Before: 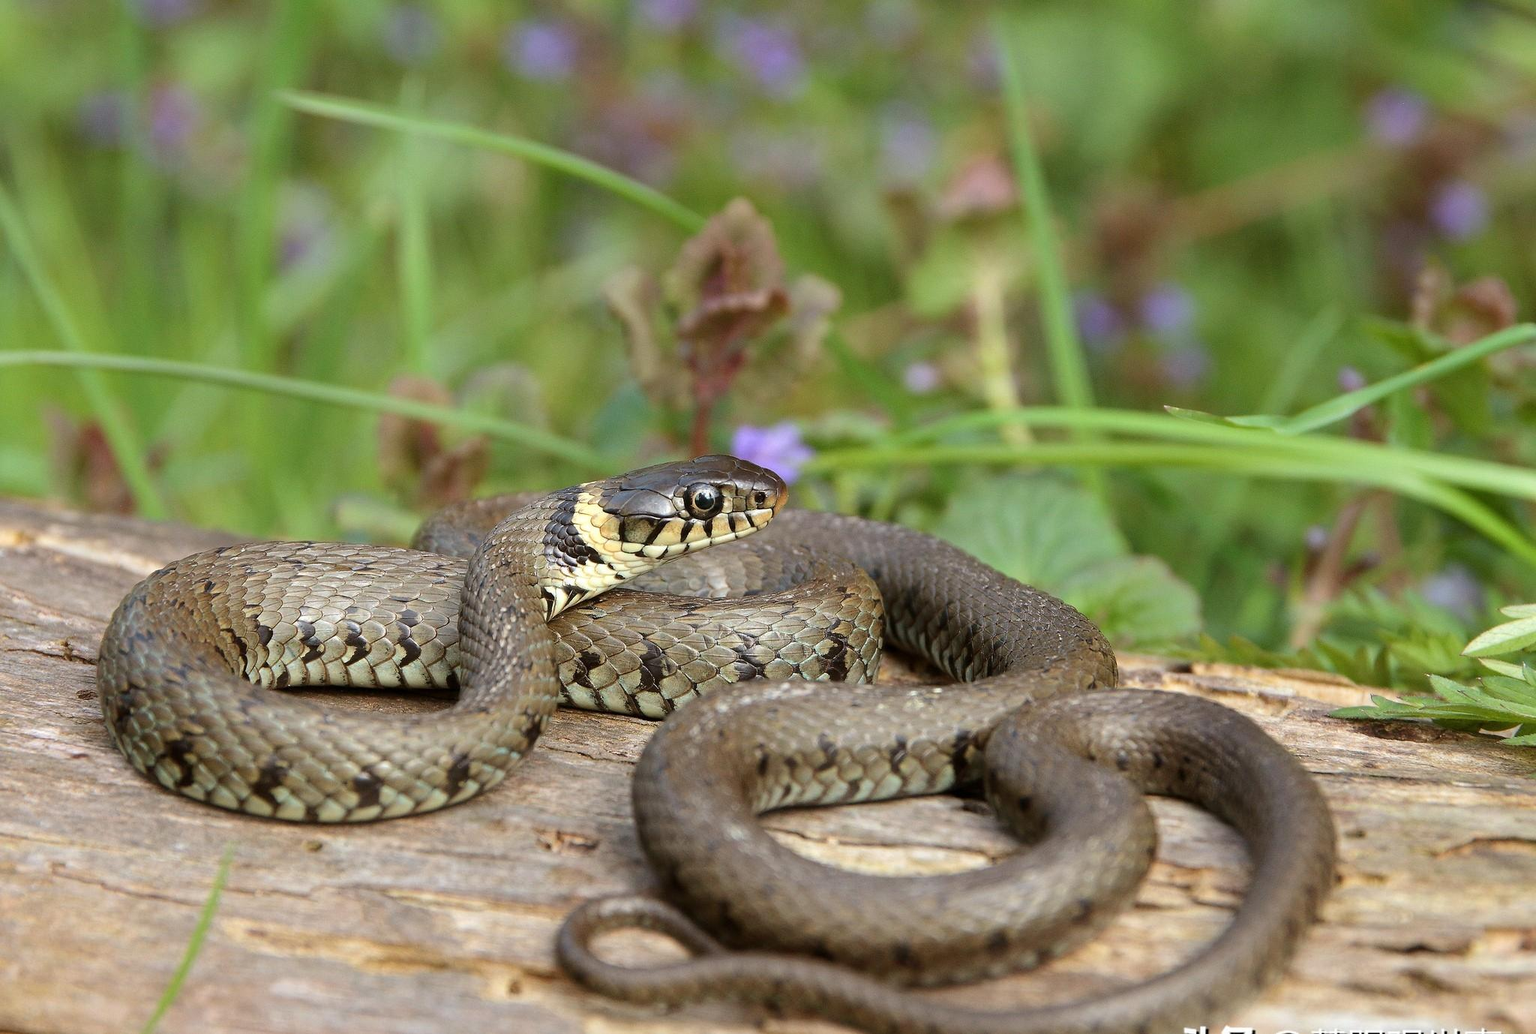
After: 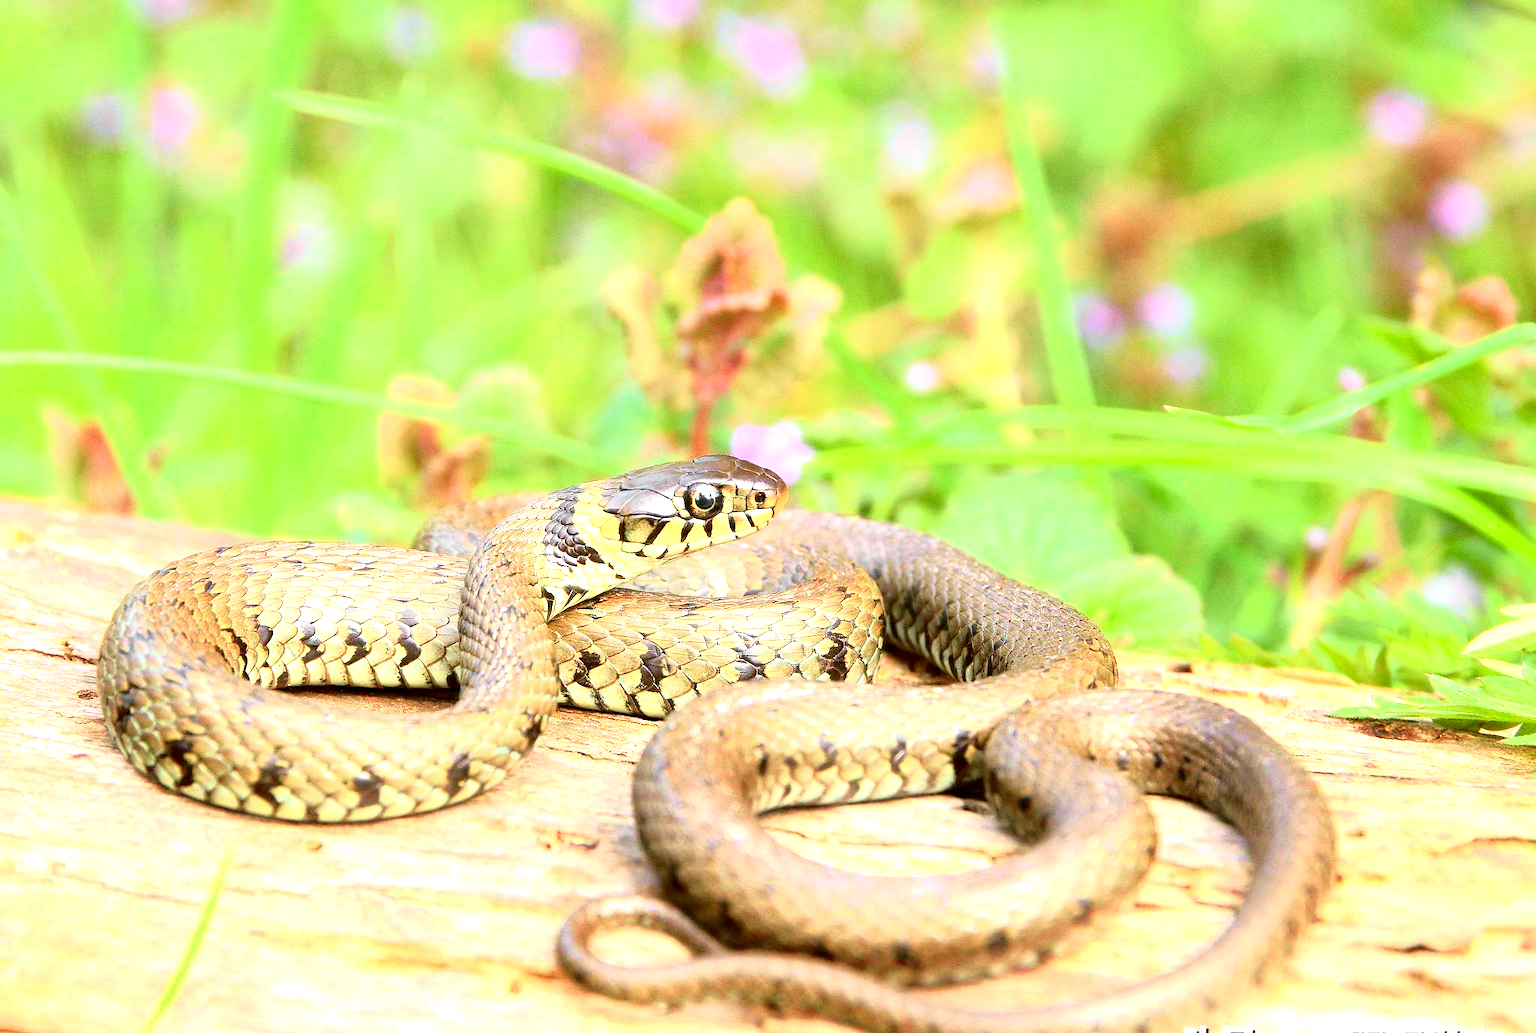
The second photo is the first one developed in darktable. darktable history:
tone curve: curves: ch0 [(0, 0) (0.062, 0.023) (0.168, 0.142) (0.359, 0.419) (0.469, 0.544) (0.634, 0.722) (0.839, 0.909) (0.998, 0.978)]; ch1 [(0, 0) (0.437, 0.408) (0.472, 0.47) (0.502, 0.504) (0.527, 0.546) (0.568, 0.619) (0.608, 0.665) (0.669, 0.748) (0.859, 0.899) (1, 1)]; ch2 [(0, 0) (0.33, 0.301) (0.421, 0.443) (0.473, 0.498) (0.509, 0.5) (0.535, 0.564) (0.575, 0.625) (0.608, 0.667) (1, 1)], color space Lab, independent channels, preserve colors none
exposure: black level correction 0.001, exposure 1.719 EV, compensate highlight preservation false
